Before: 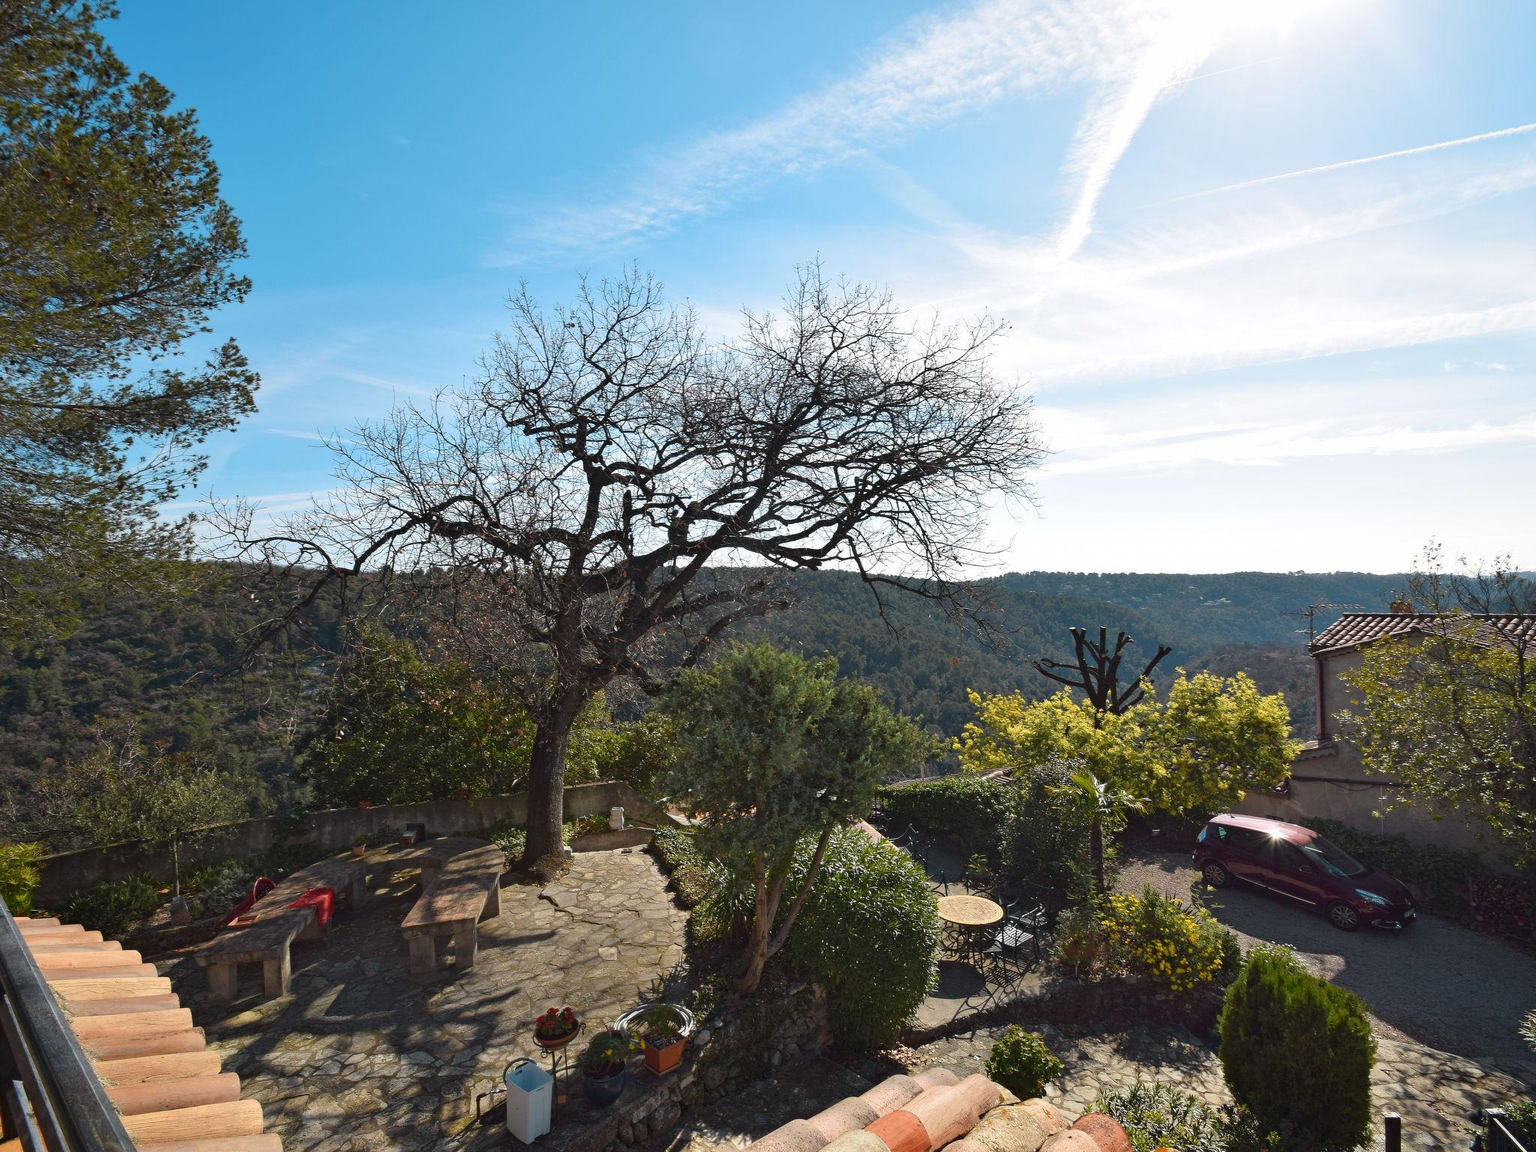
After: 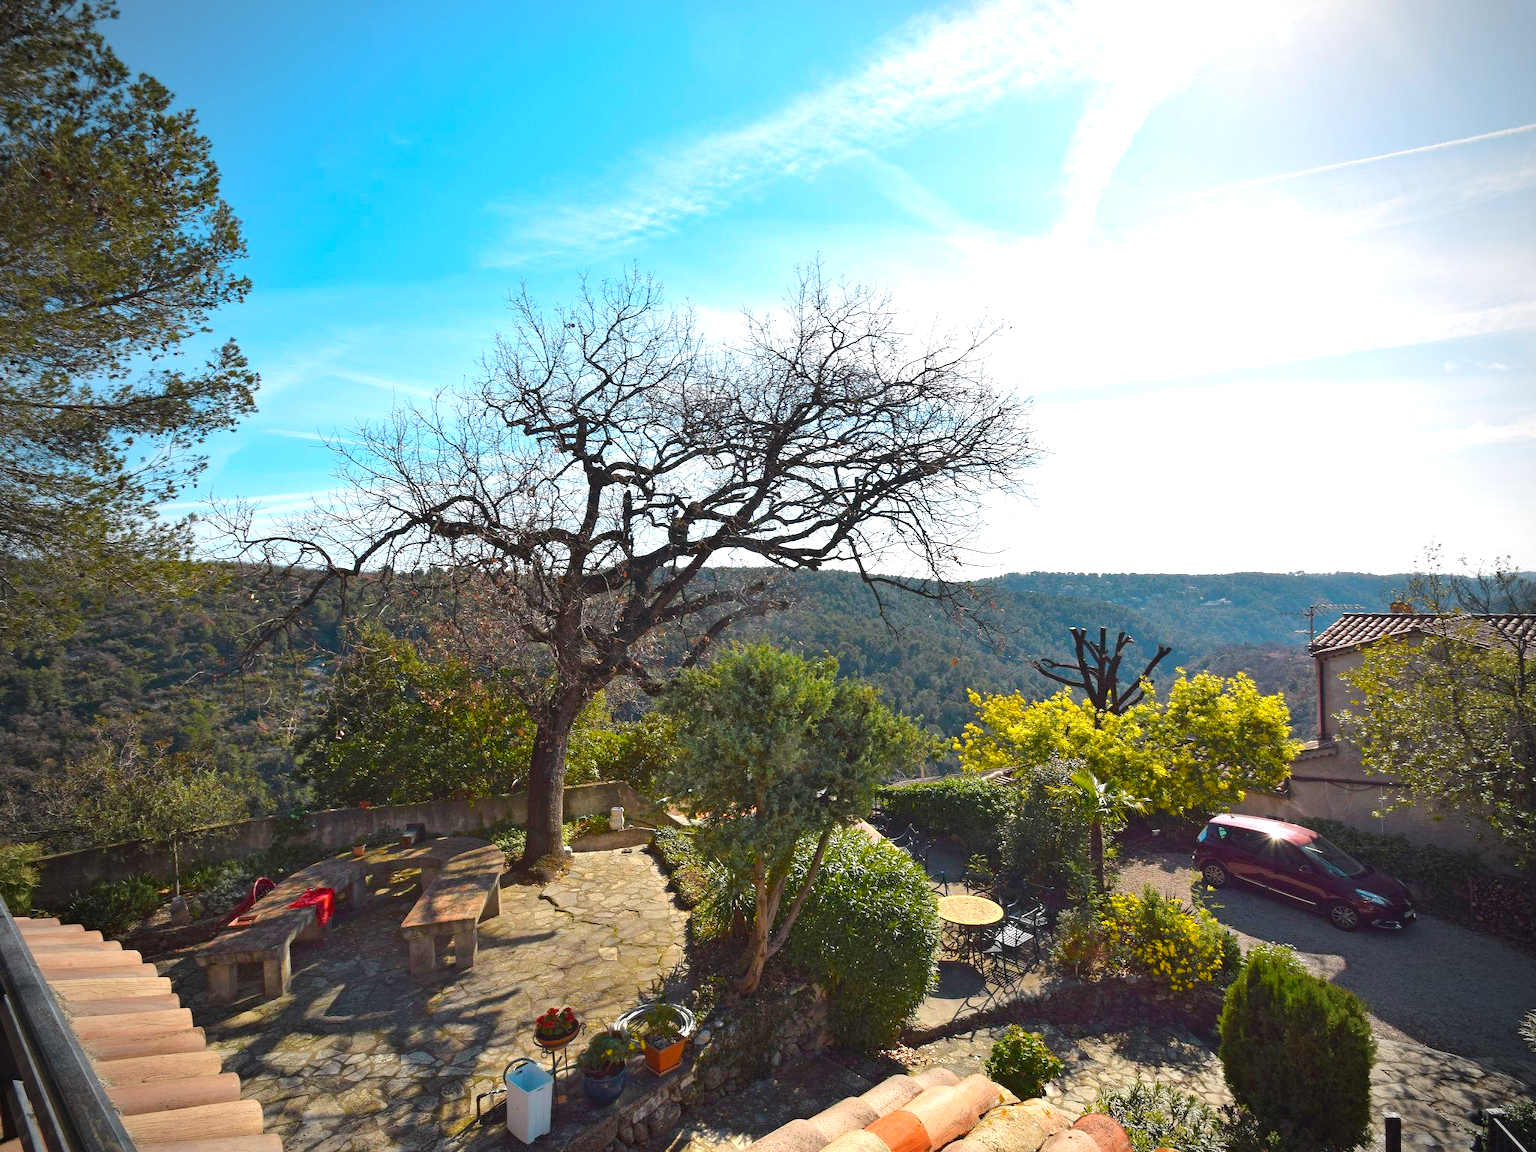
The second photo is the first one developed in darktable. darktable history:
vignetting: fall-off start 71.74%
exposure: exposure 0.485 EV, compensate highlight preservation false
color balance rgb: perceptual saturation grading › global saturation 25%, perceptual brilliance grading › mid-tones 10%, perceptual brilliance grading › shadows 15%, global vibrance 20%
